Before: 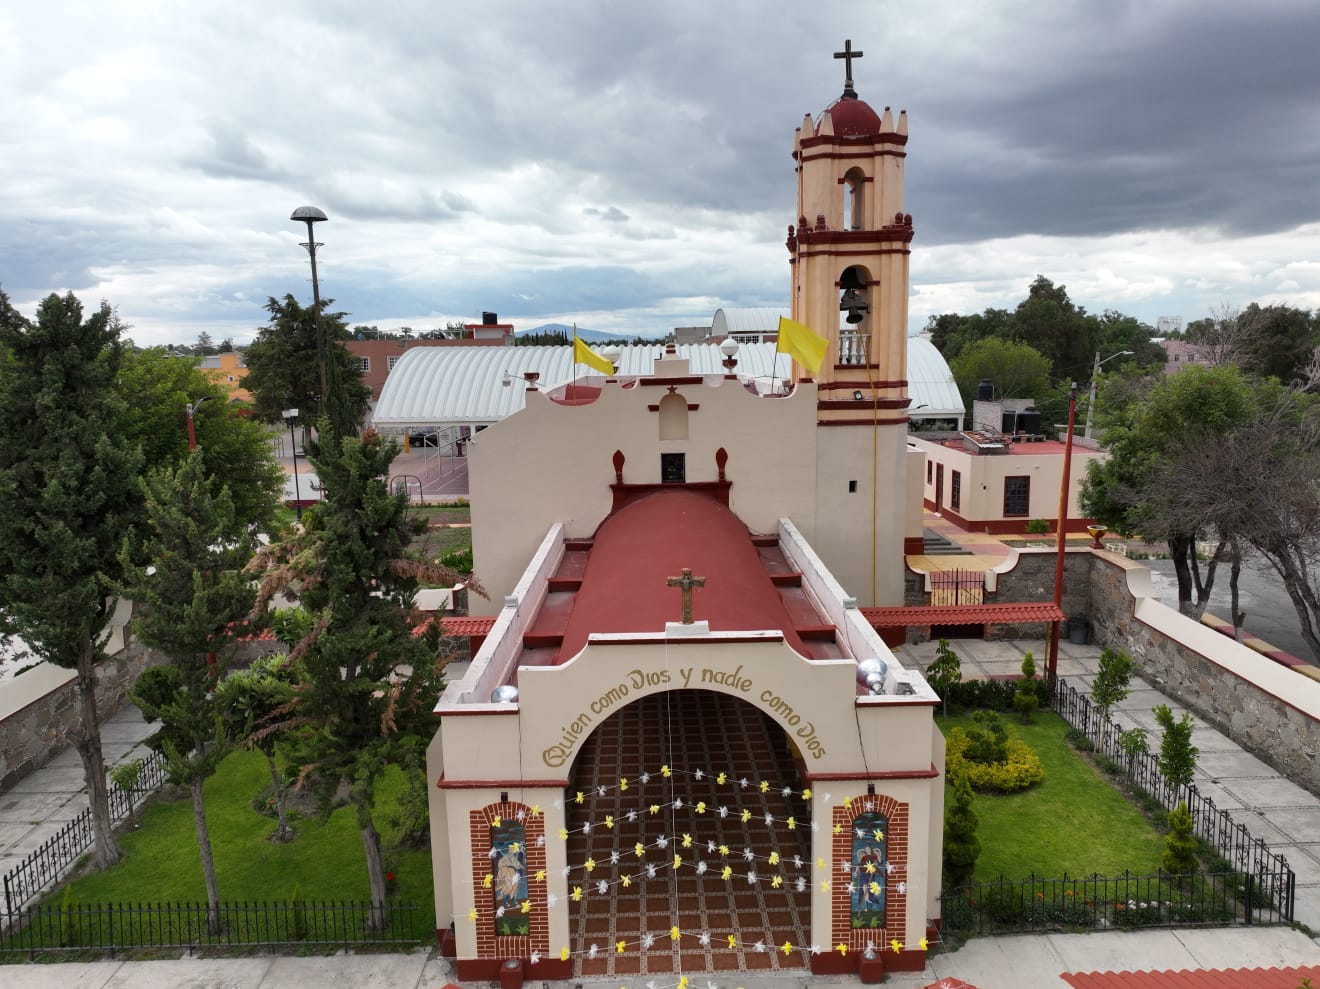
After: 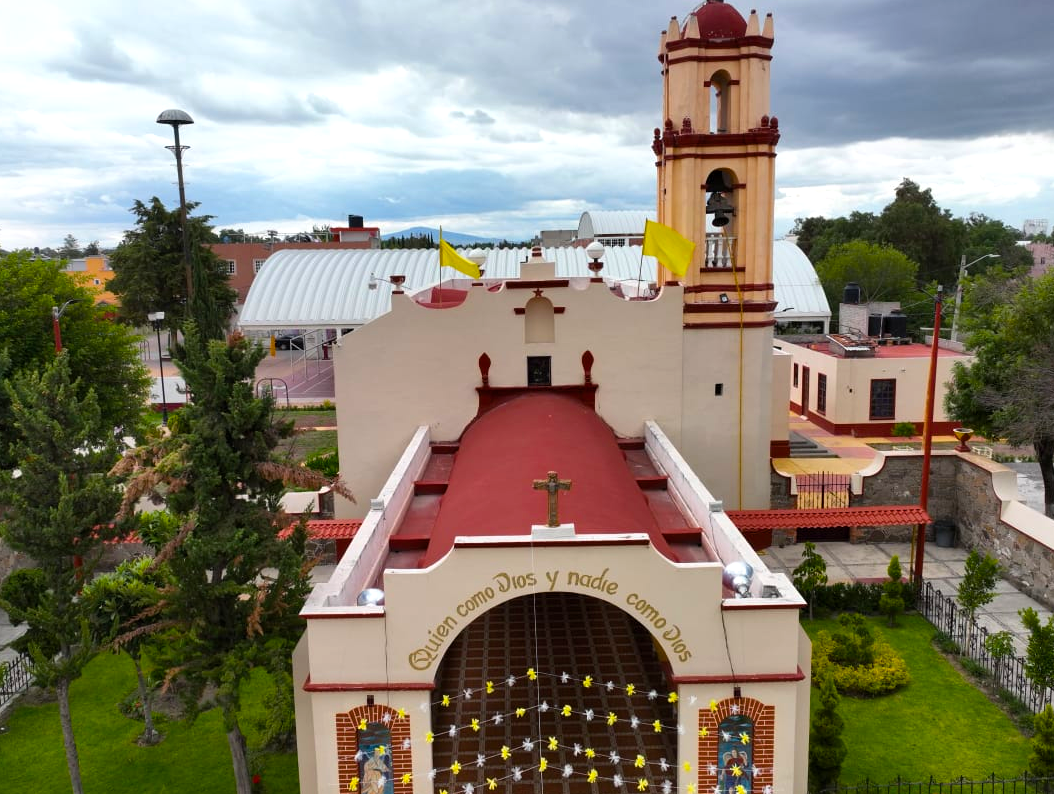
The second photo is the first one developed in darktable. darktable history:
color balance rgb: highlights gain › luminance 14.93%, linear chroma grading › global chroma 8.726%, perceptual saturation grading › global saturation 19.797%, global vibrance 20%
crop and rotate: left 10.165%, top 9.889%, right 9.953%, bottom 9.752%
